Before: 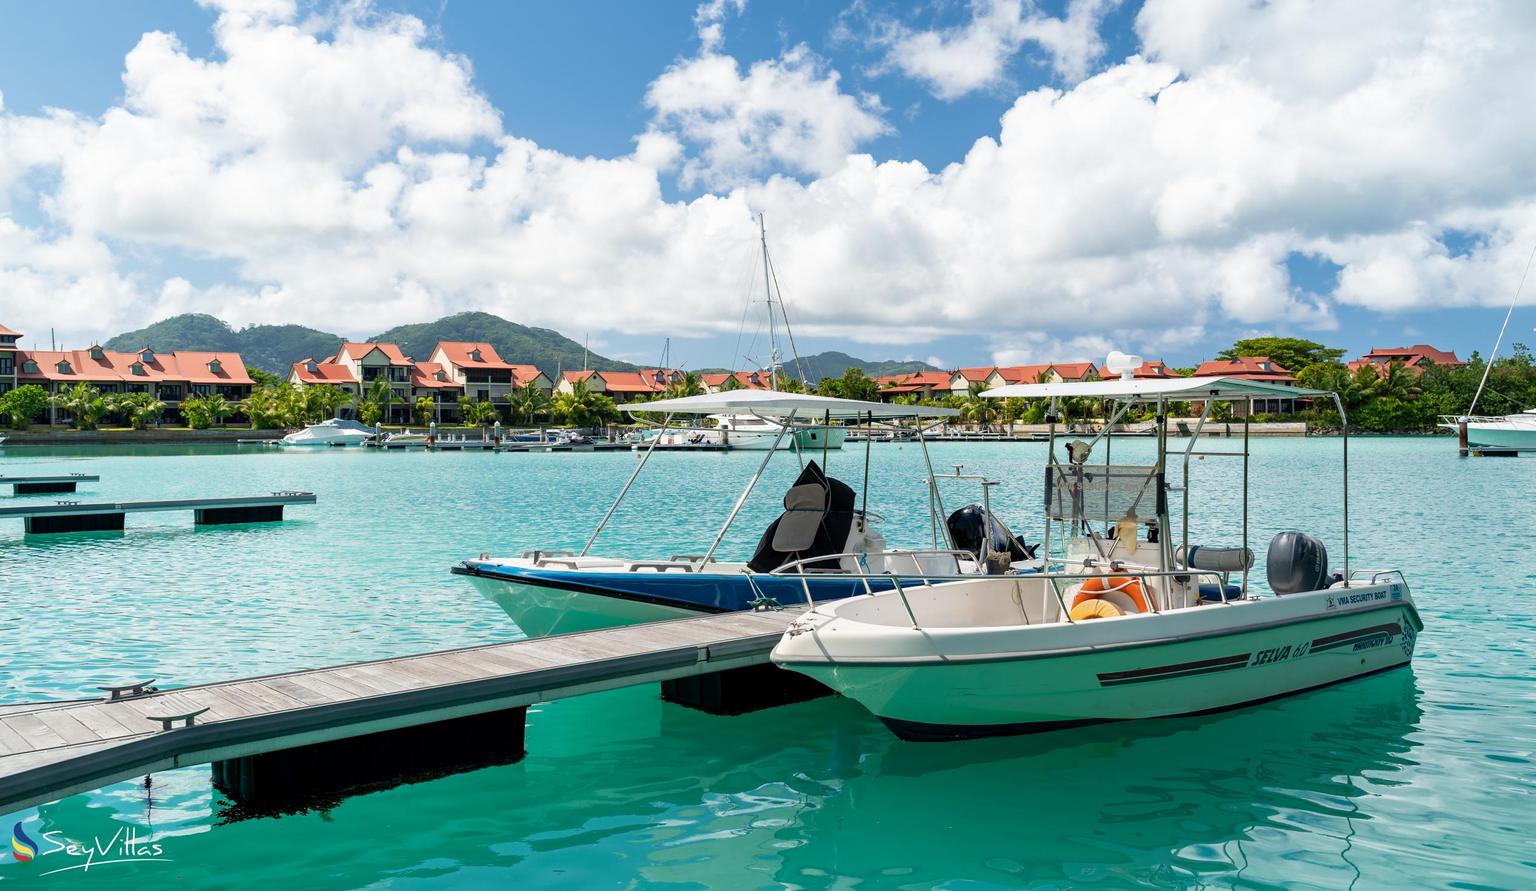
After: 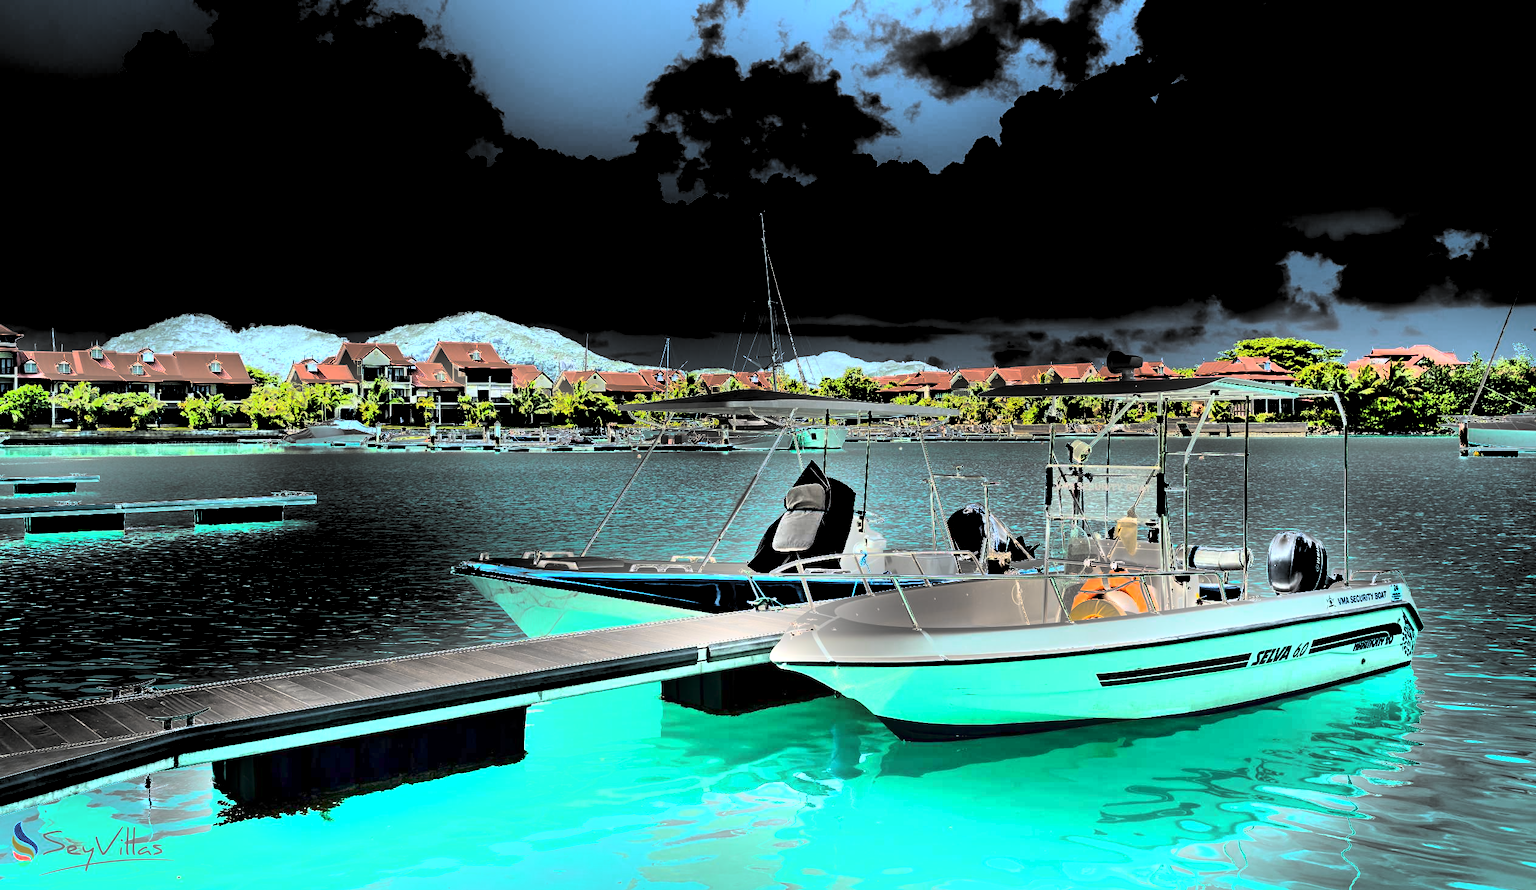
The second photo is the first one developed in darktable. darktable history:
shadows and highlights: highlights color adjustment 0.508%, low approximation 0.01, soften with gaussian
exposure: exposure 2.963 EV, compensate exposure bias true, compensate highlight preservation false
